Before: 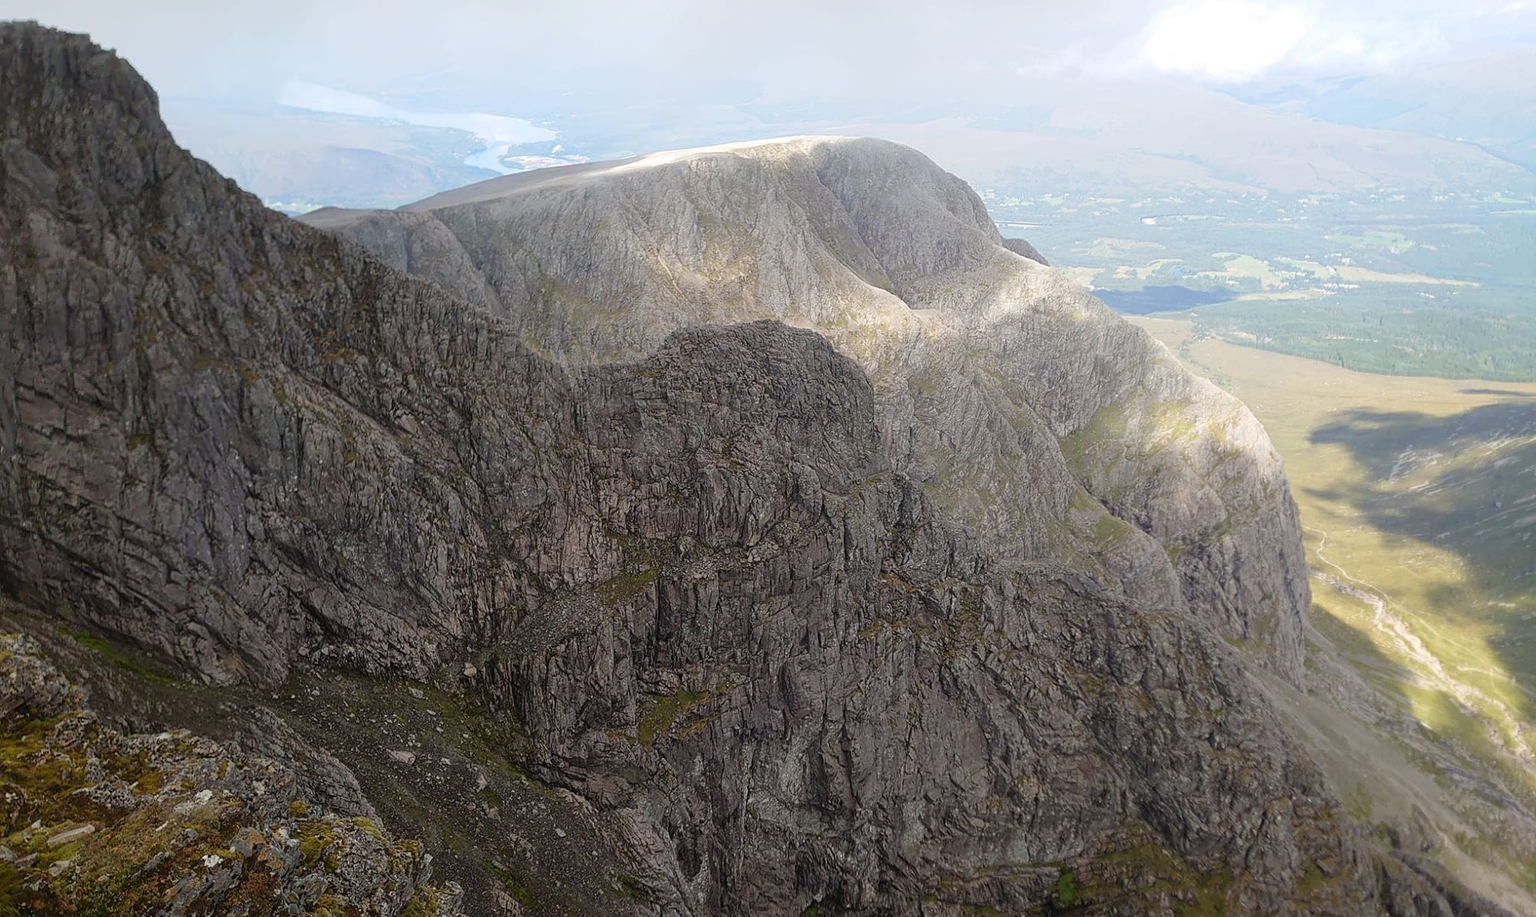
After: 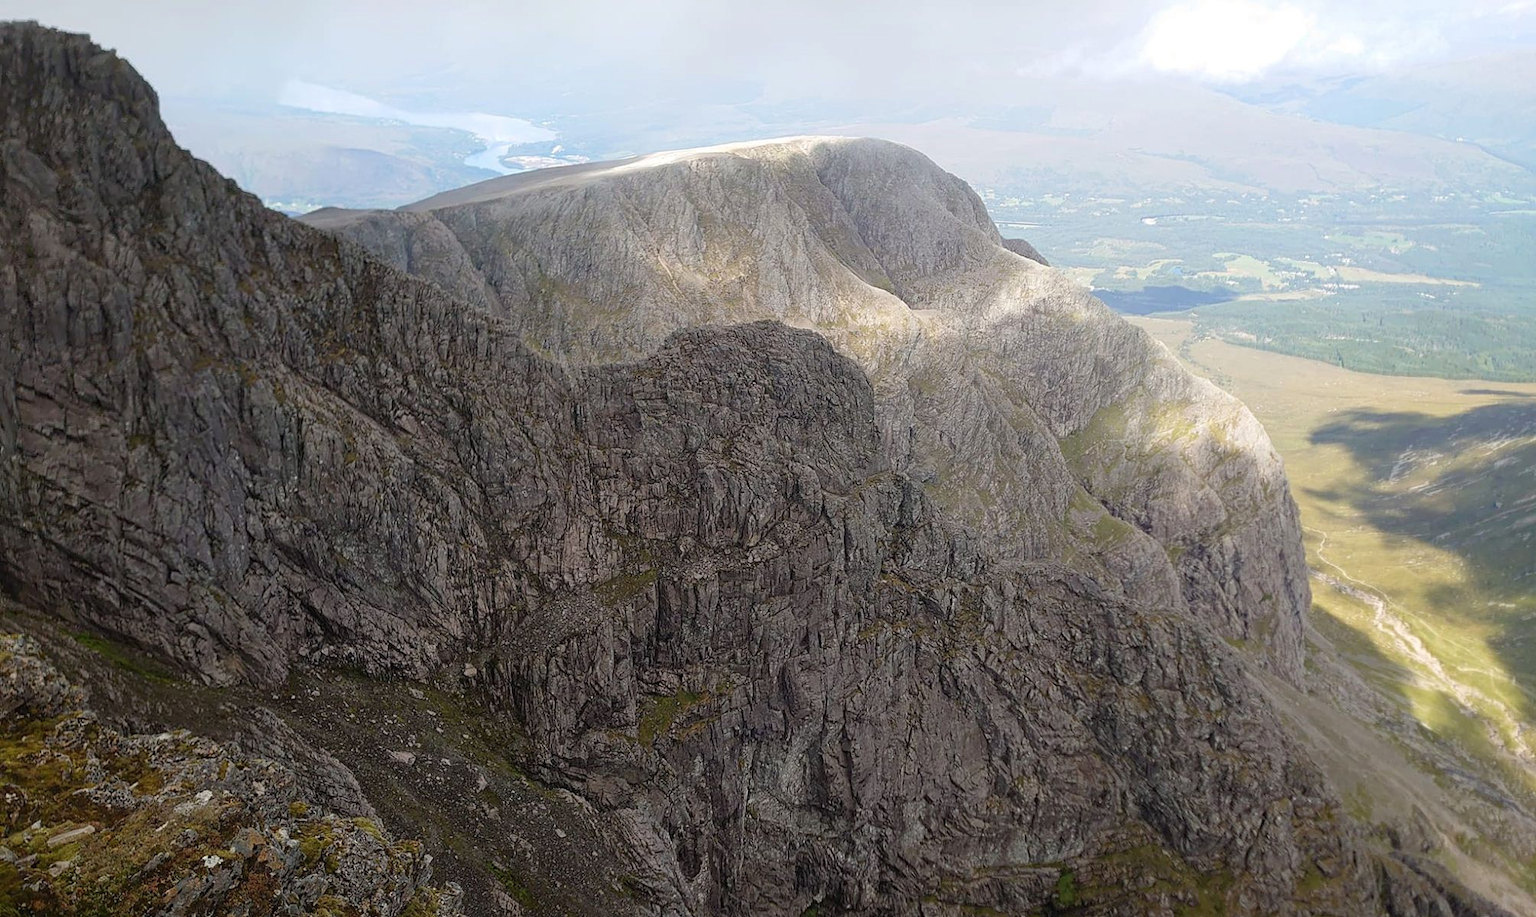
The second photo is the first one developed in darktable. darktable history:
haze removal: compatibility mode true, adaptive false
contrast brightness saturation: saturation -0.05
